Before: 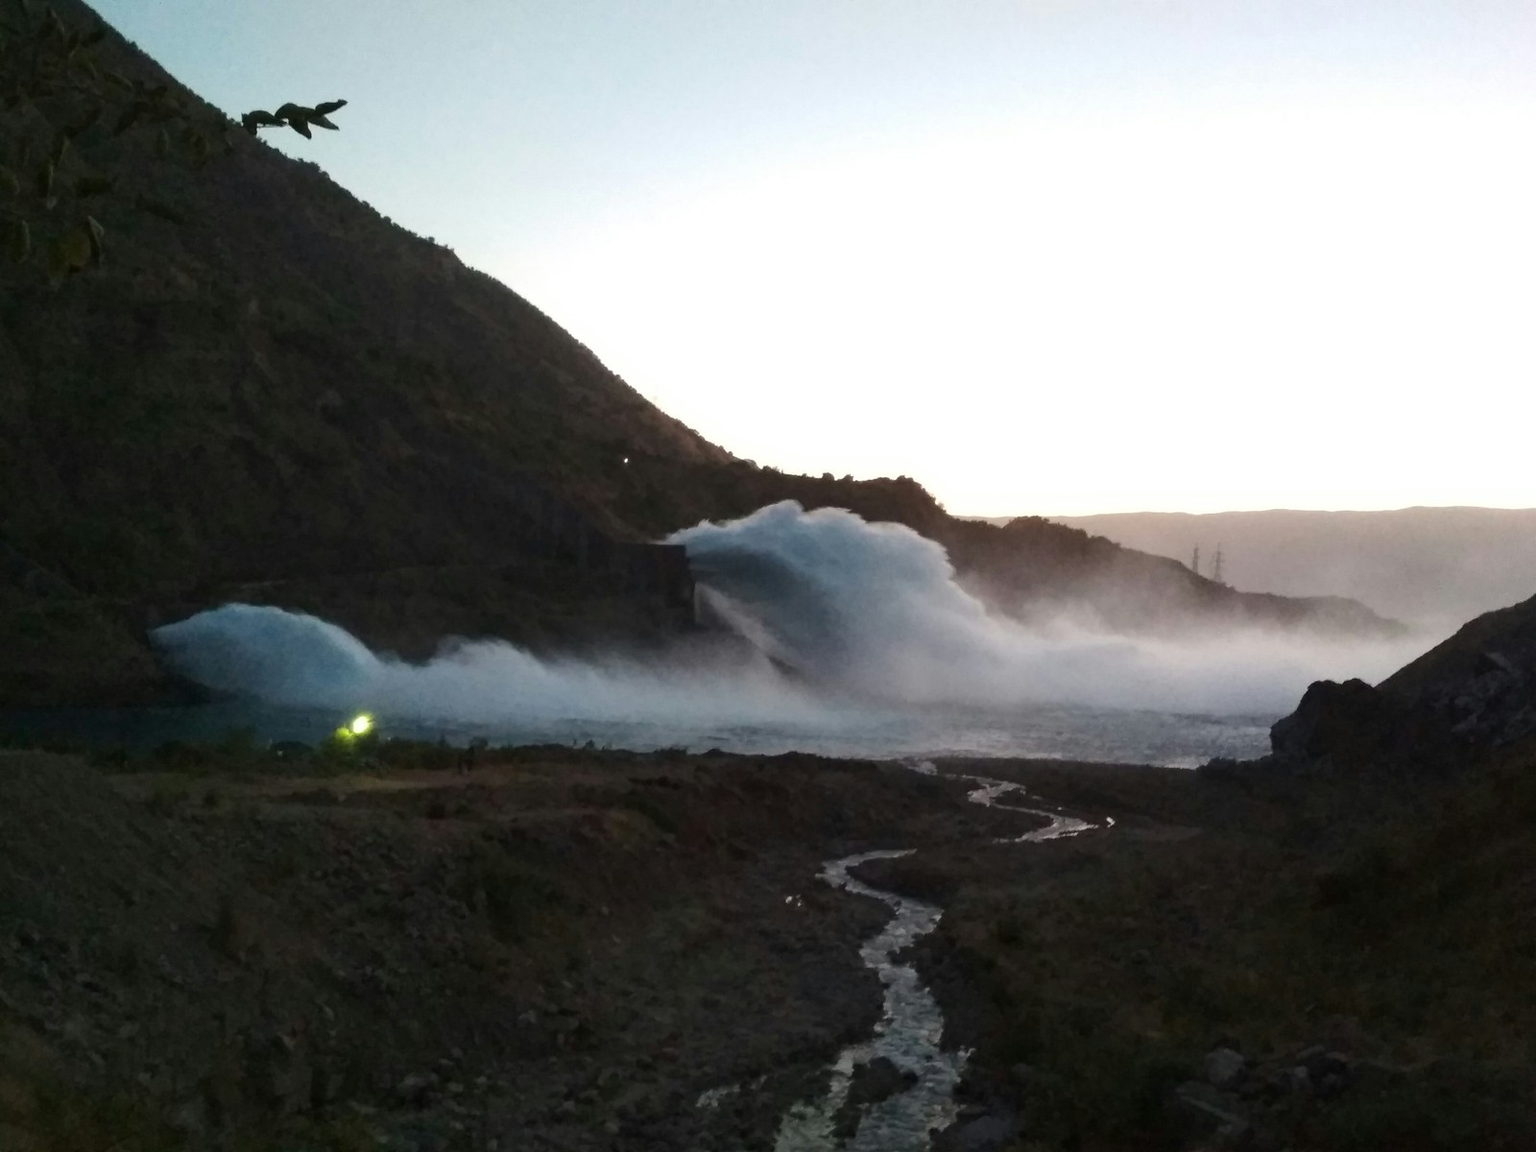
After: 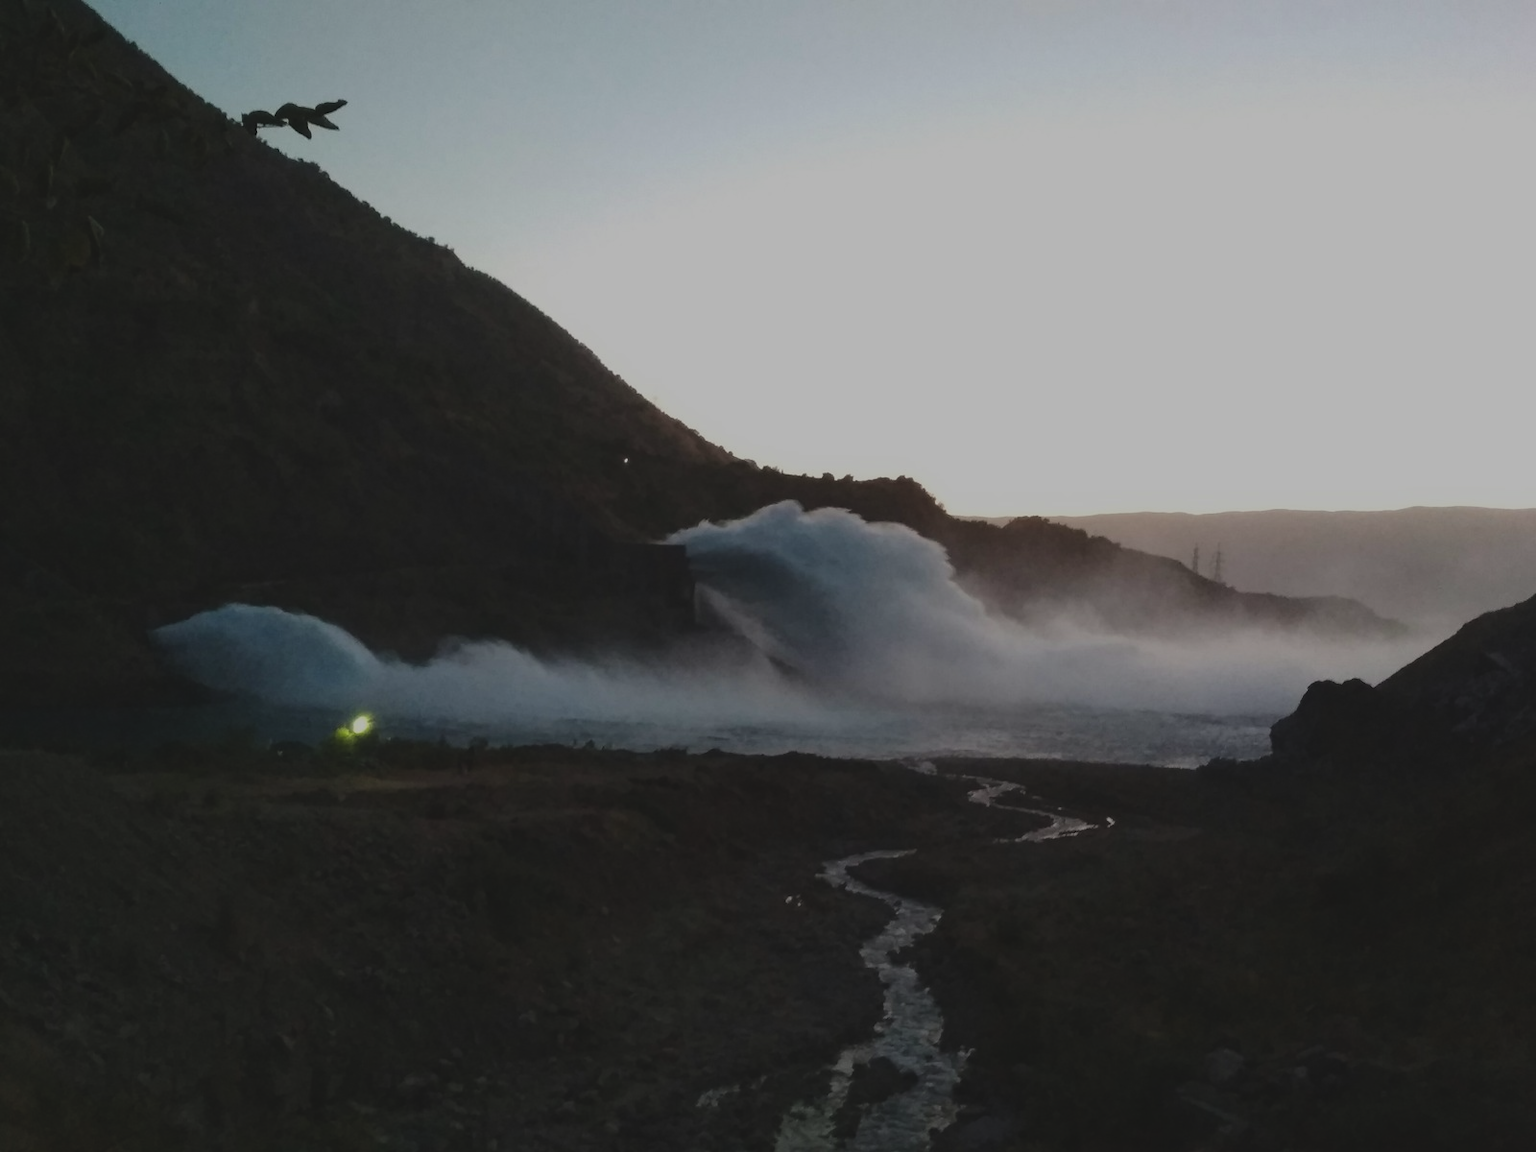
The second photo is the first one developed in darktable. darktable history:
exposure: black level correction -0.018, exposure -1.11 EV, compensate highlight preservation false
